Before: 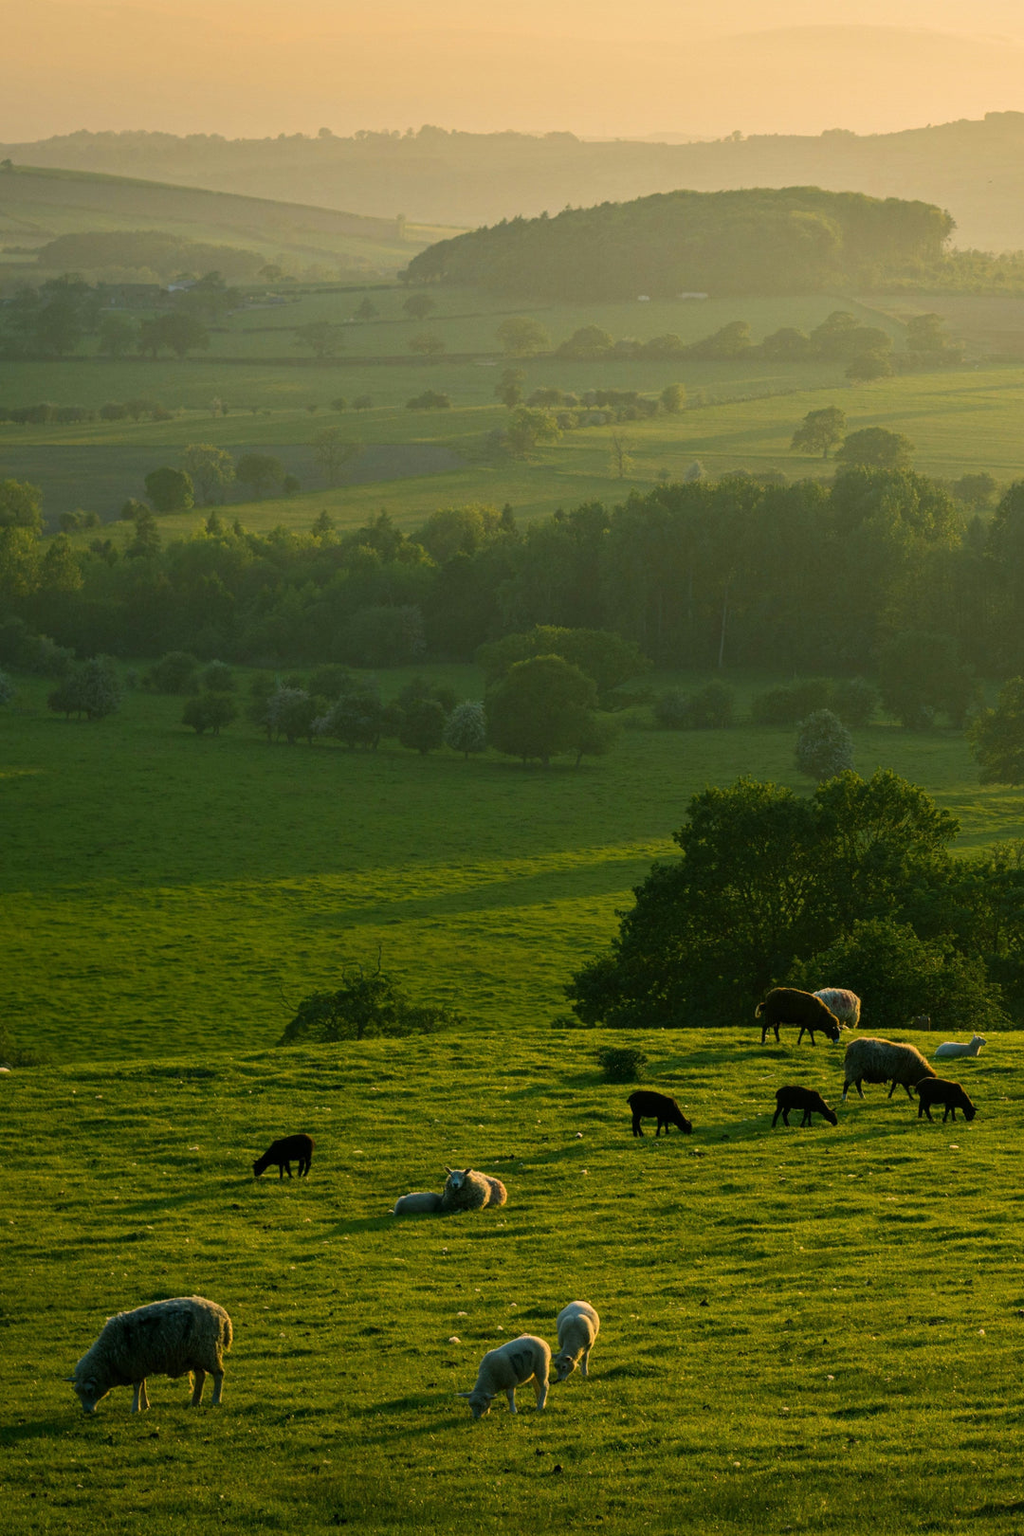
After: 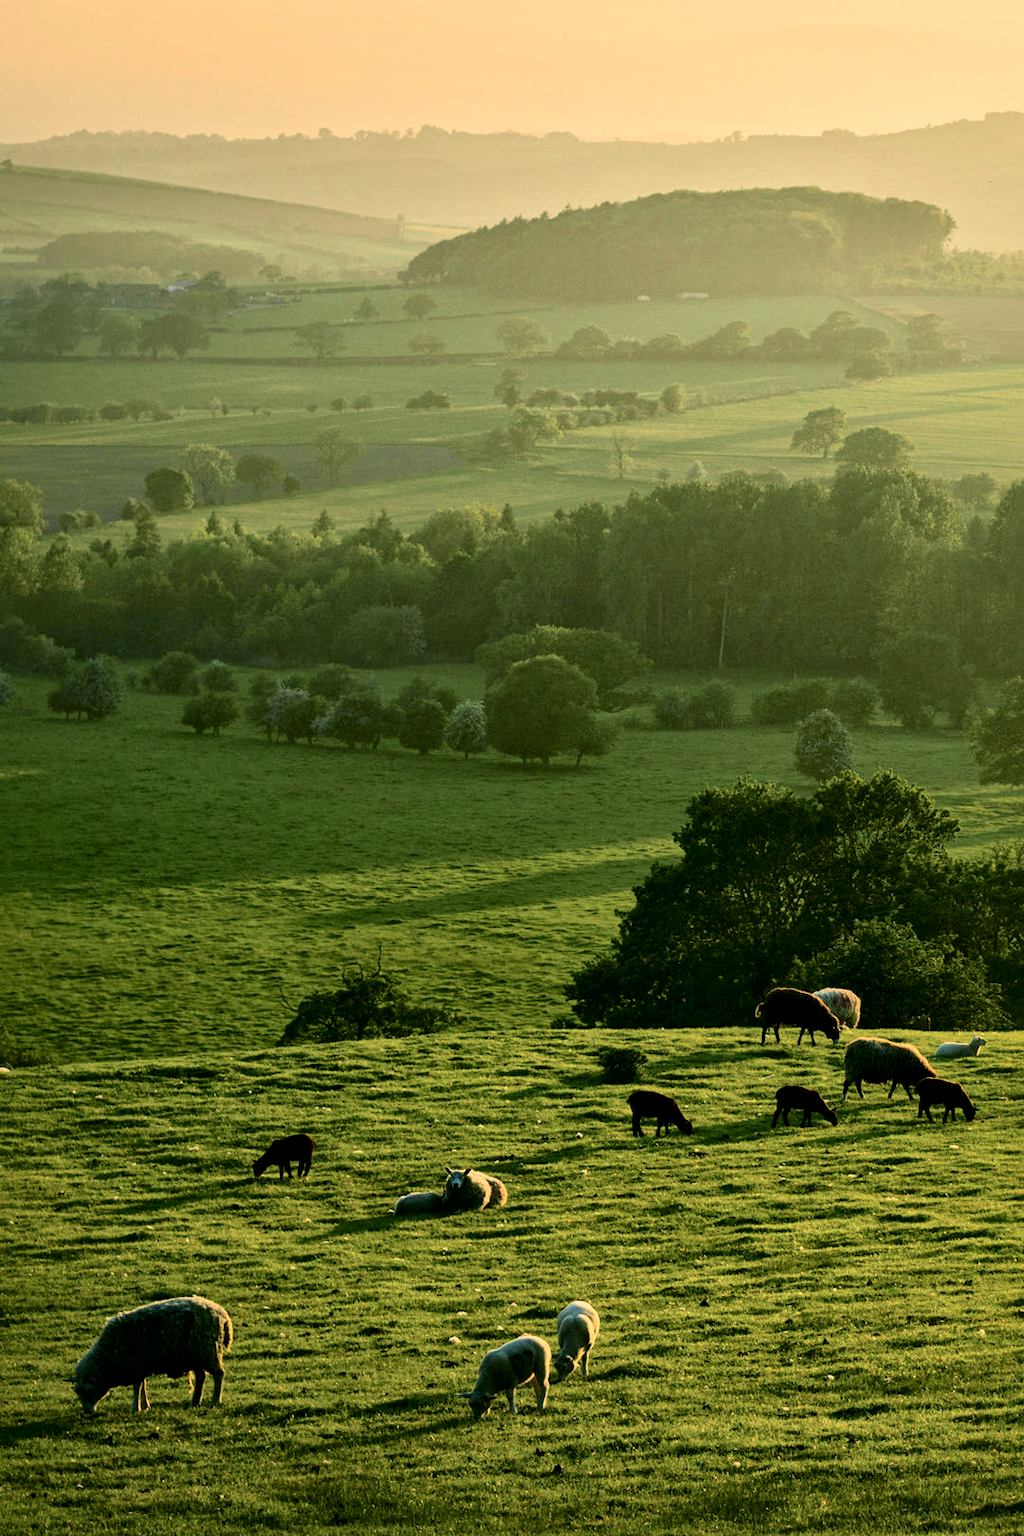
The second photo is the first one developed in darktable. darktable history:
tone curve: curves: ch0 [(0, 0.021) (0.049, 0.044) (0.152, 0.14) (0.328, 0.377) (0.473, 0.543) (0.641, 0.705) (0.868, 0.887) (1, 0.969)]; ch1 [(0, 0) (0.322, 0.328) (0.43, 0.425) (0.474, 0.466) (0.502, 0.503) (0.522, 0.526) (0.564, 0.591) (0.602, 0.632) (0.677, 0.701) (0.859, 0.885) (1, 1)]; ch2 [(0, 0) (0.33, 0.301) (0.447, 0.44) (0.487, 0.496) (0.502, 0.516) (0.535, 0.554) (0.565, 0.598) (0.618, 0.629) (1, 1)], color space Lab, independent channels, preserve colors none
contrast brightness saturation: contrast 0.15, brightness 0.05
local contrast: mode bilateral grid, contrast 25, coarseness 60, detail 151%, midtone range 0.2
